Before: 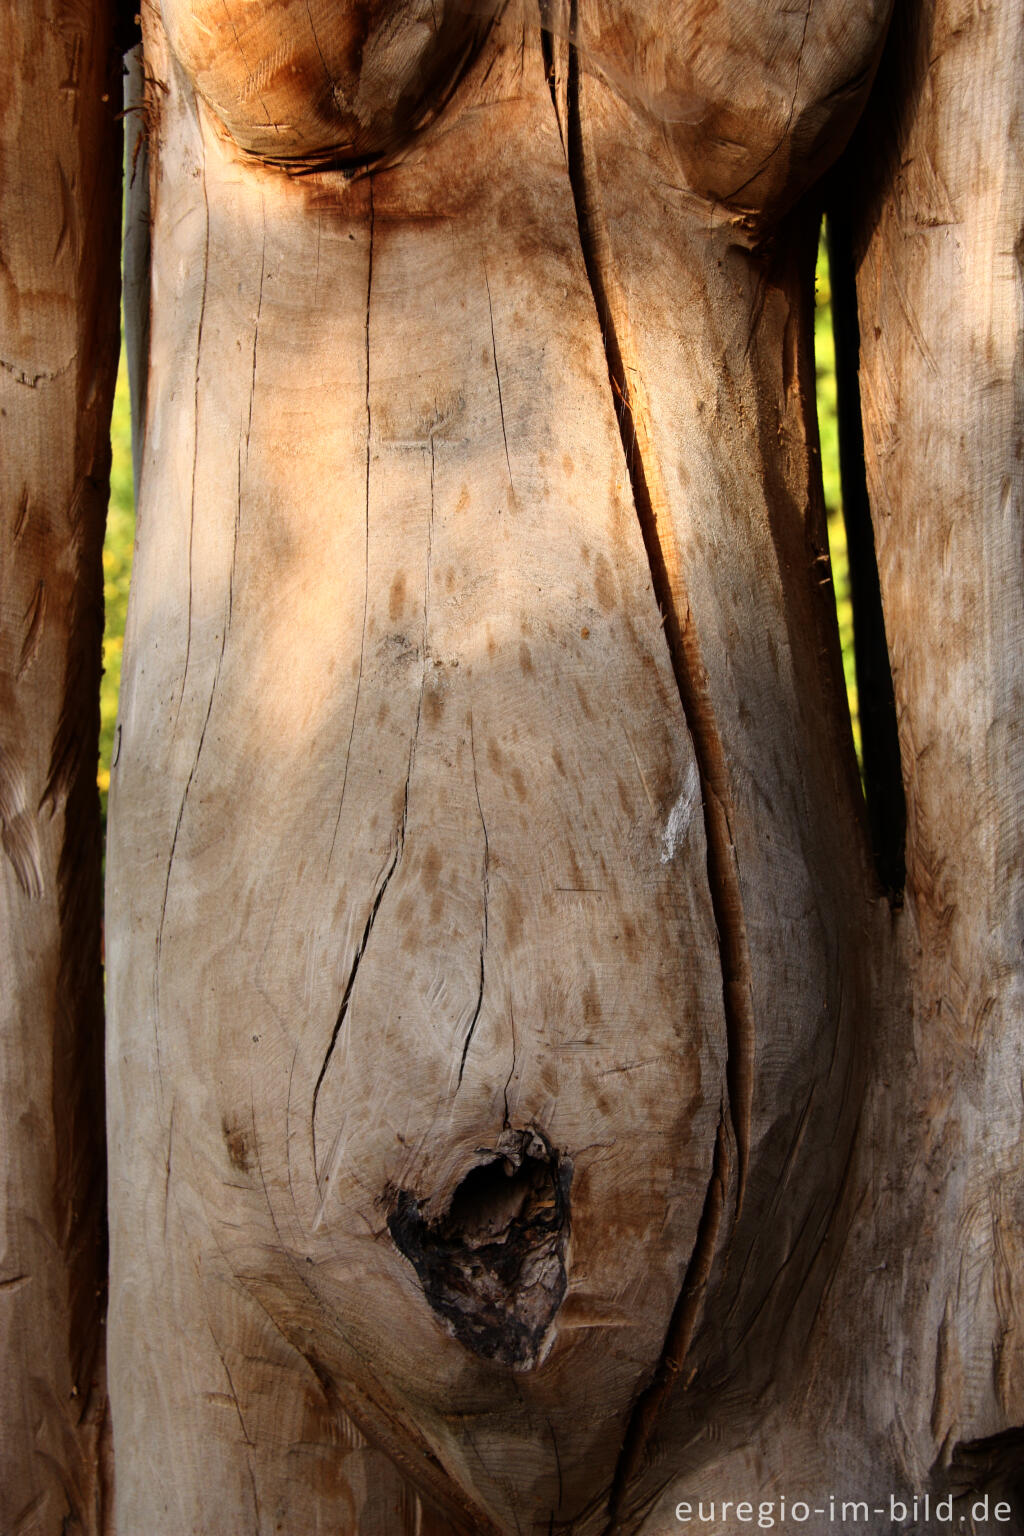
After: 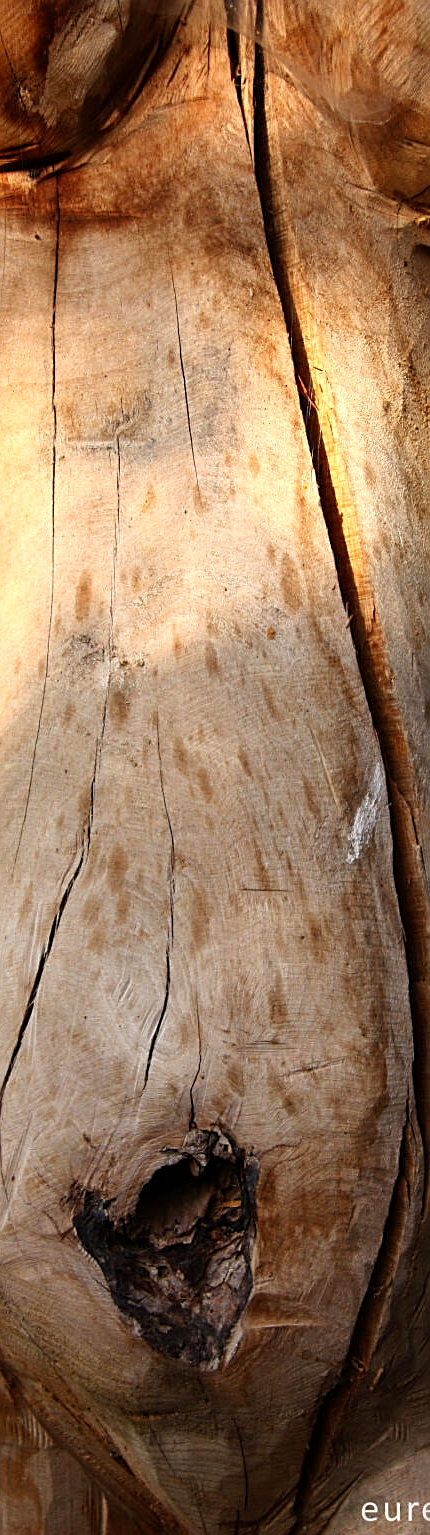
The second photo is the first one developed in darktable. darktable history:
exposure: exposure 0.129 EV, compensate highlight preservation false
levels: levels [0, 0.474, 0.947]
crop: left 30.76%, right 27.227%
contrast brightness saturation: saturation 0.099
sharpen: on, module defaults
